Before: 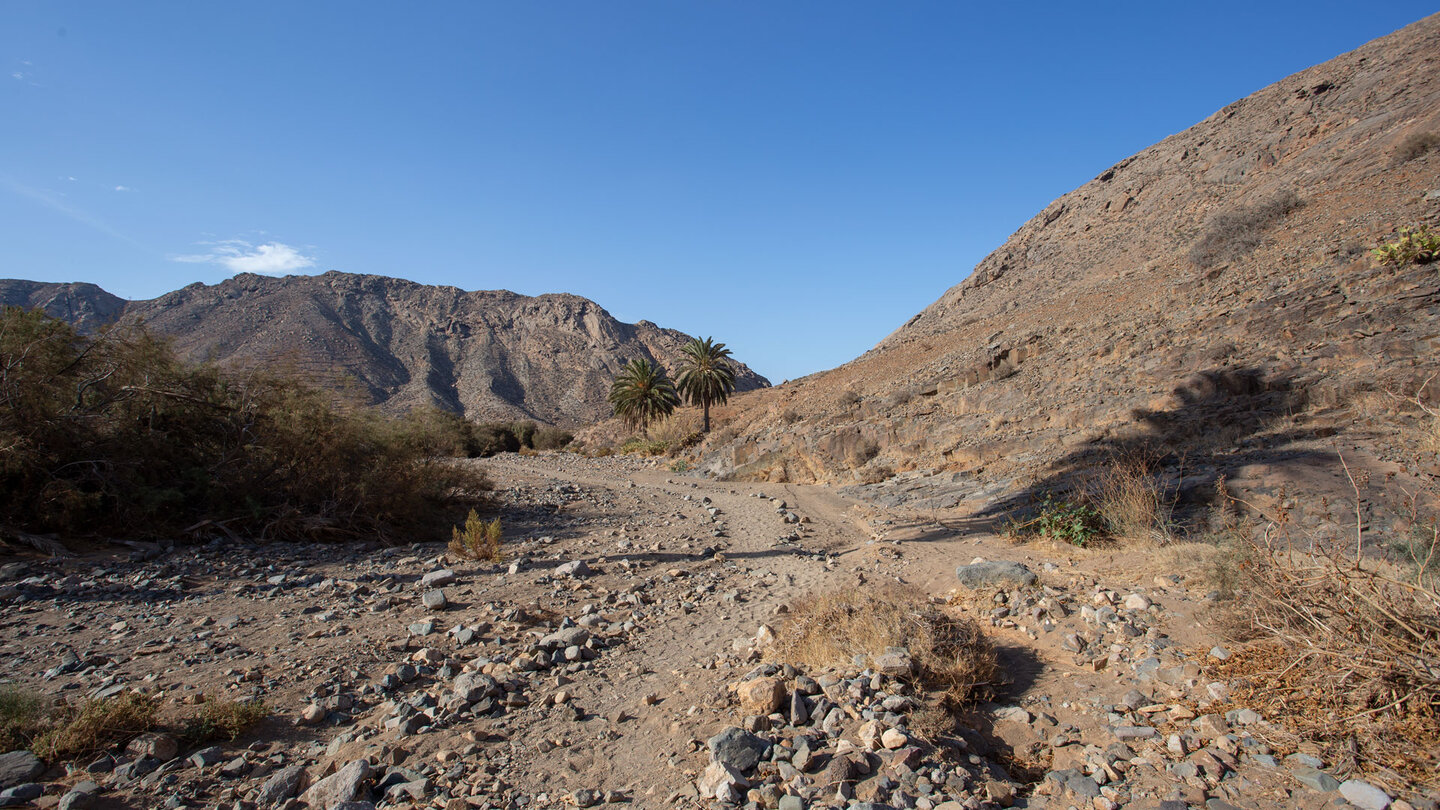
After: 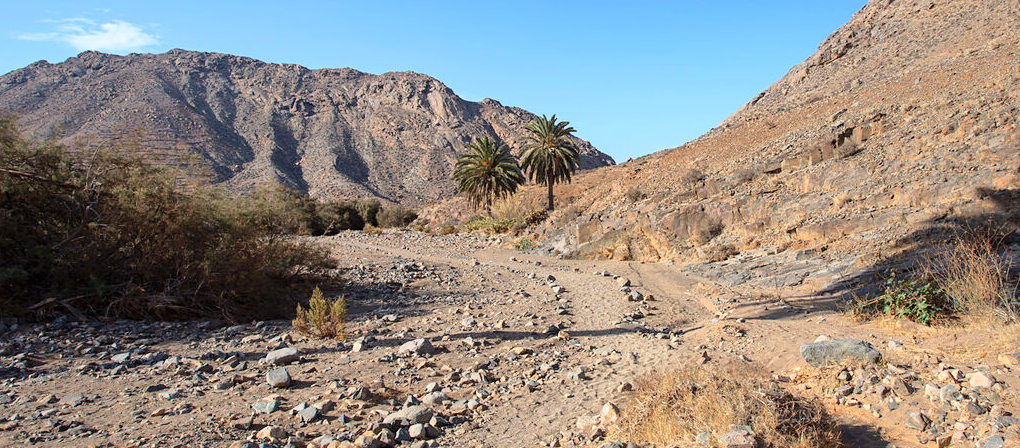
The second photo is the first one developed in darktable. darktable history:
crop: left 10.892%, top 27.448%, right 18.235%, bottom 17.202%
shadows and highlights: on, module defaults
sharpen: amount 0.213
base curve: curves: ch0 [(0, 0) (0.028, 0.03) (0.121, 0.232) (0.46, 0.748) (0.859, 0.968) (1, 1)]
